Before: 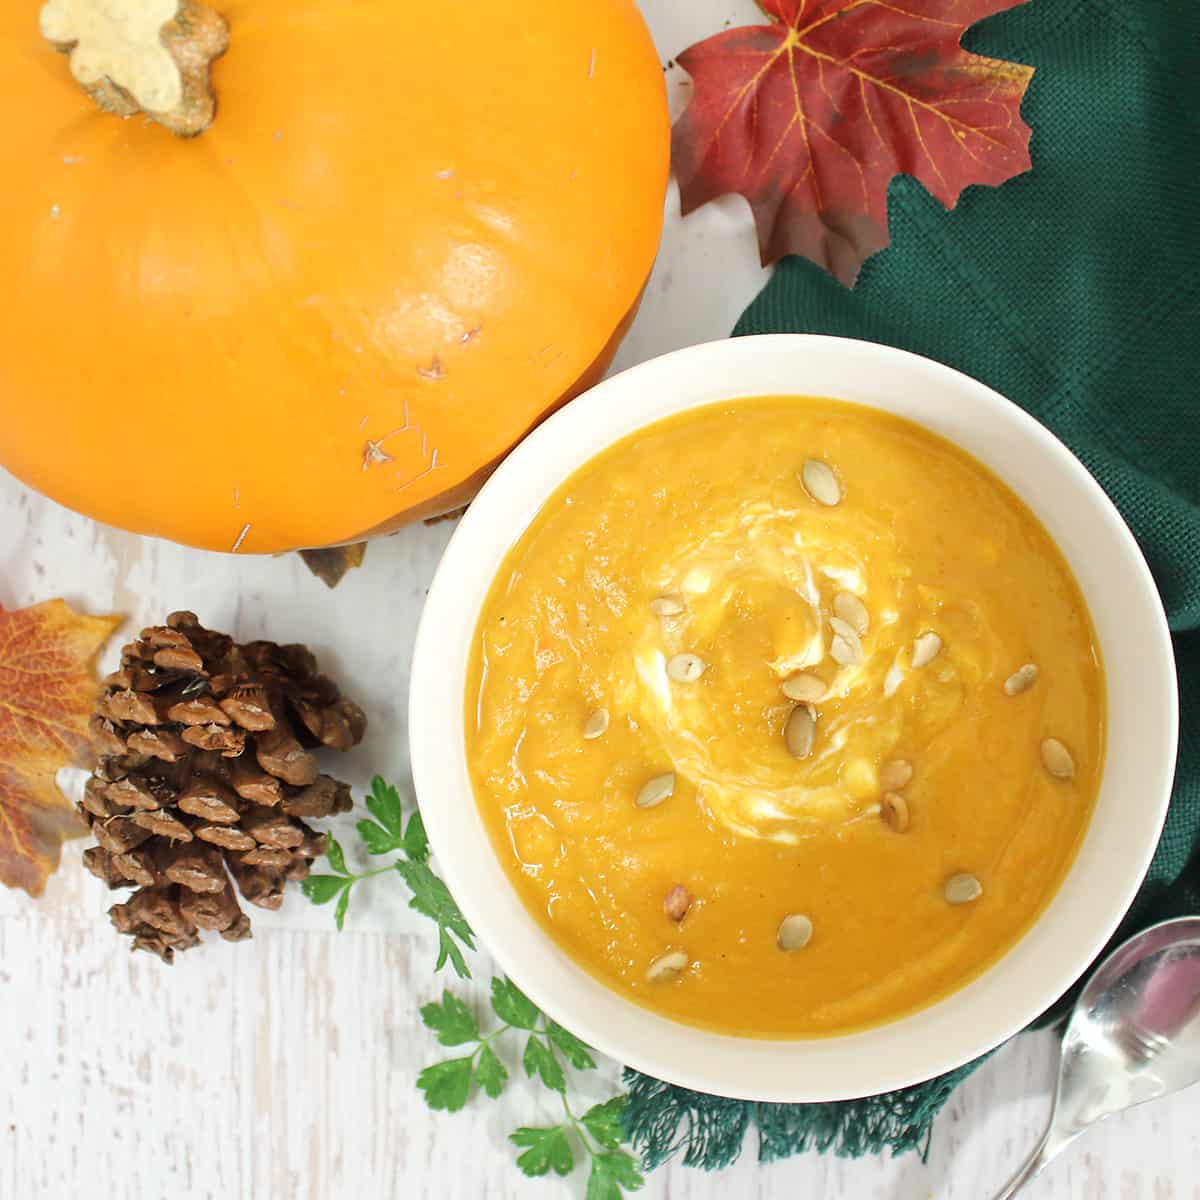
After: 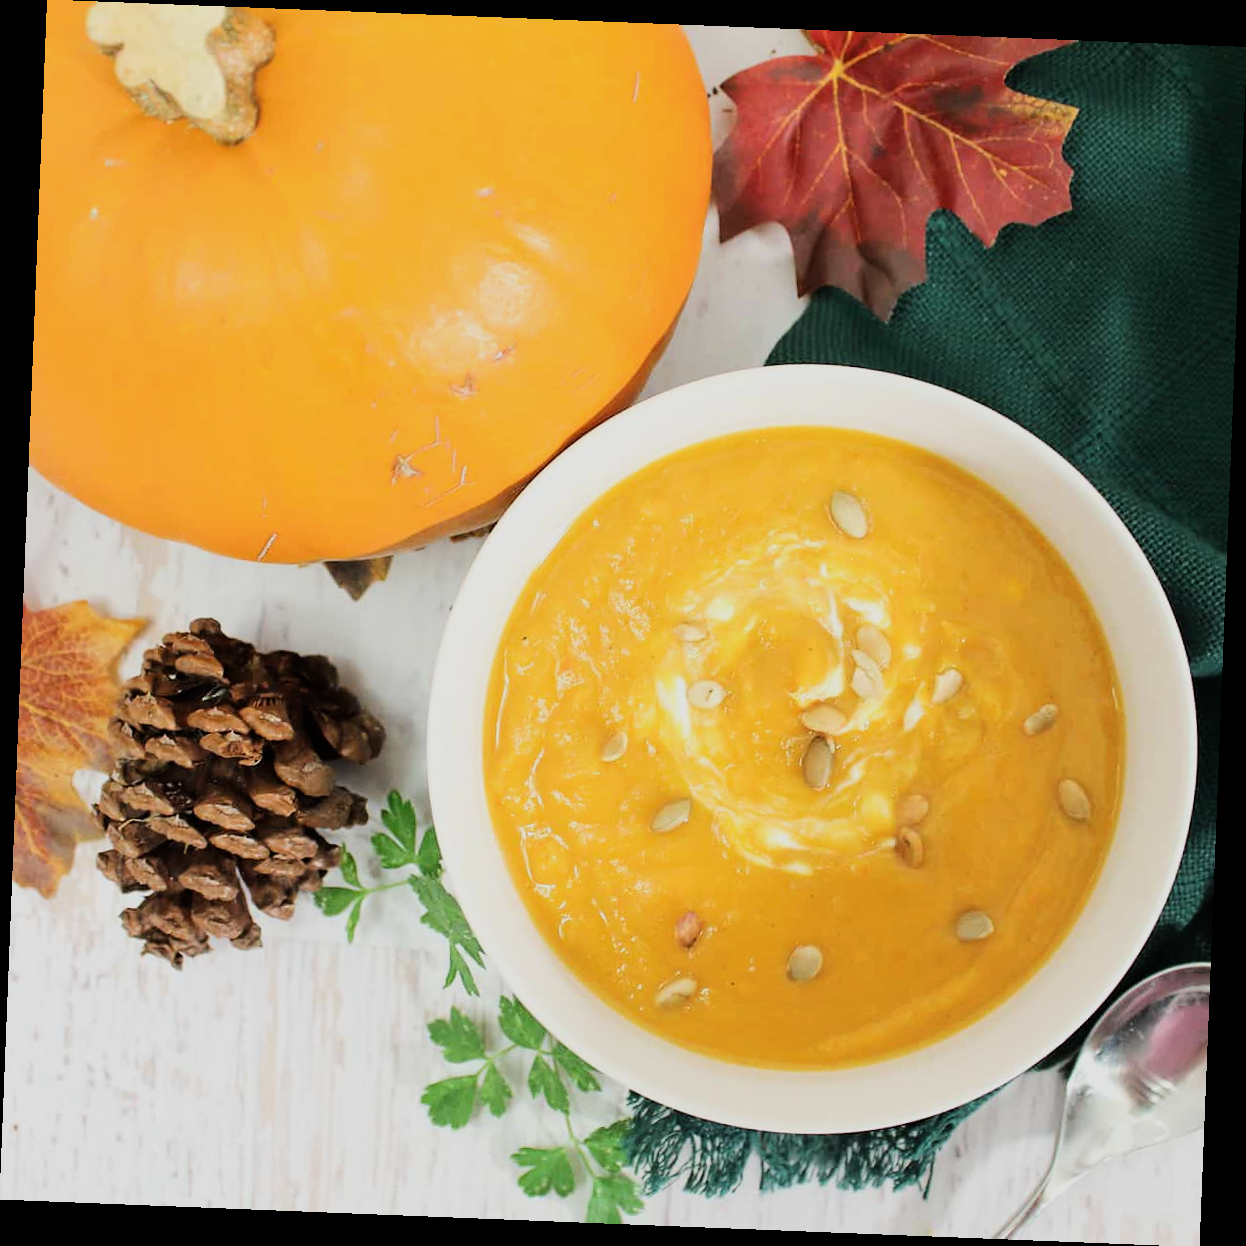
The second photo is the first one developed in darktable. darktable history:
rotate and perspective: rotation 2.27°, automatic cropping off
filmic rgb: black relative exposure -7.5 EV, white relative exposure 5 EV, hardness 3.31, contrast 1.3, contrast in shadows safe
